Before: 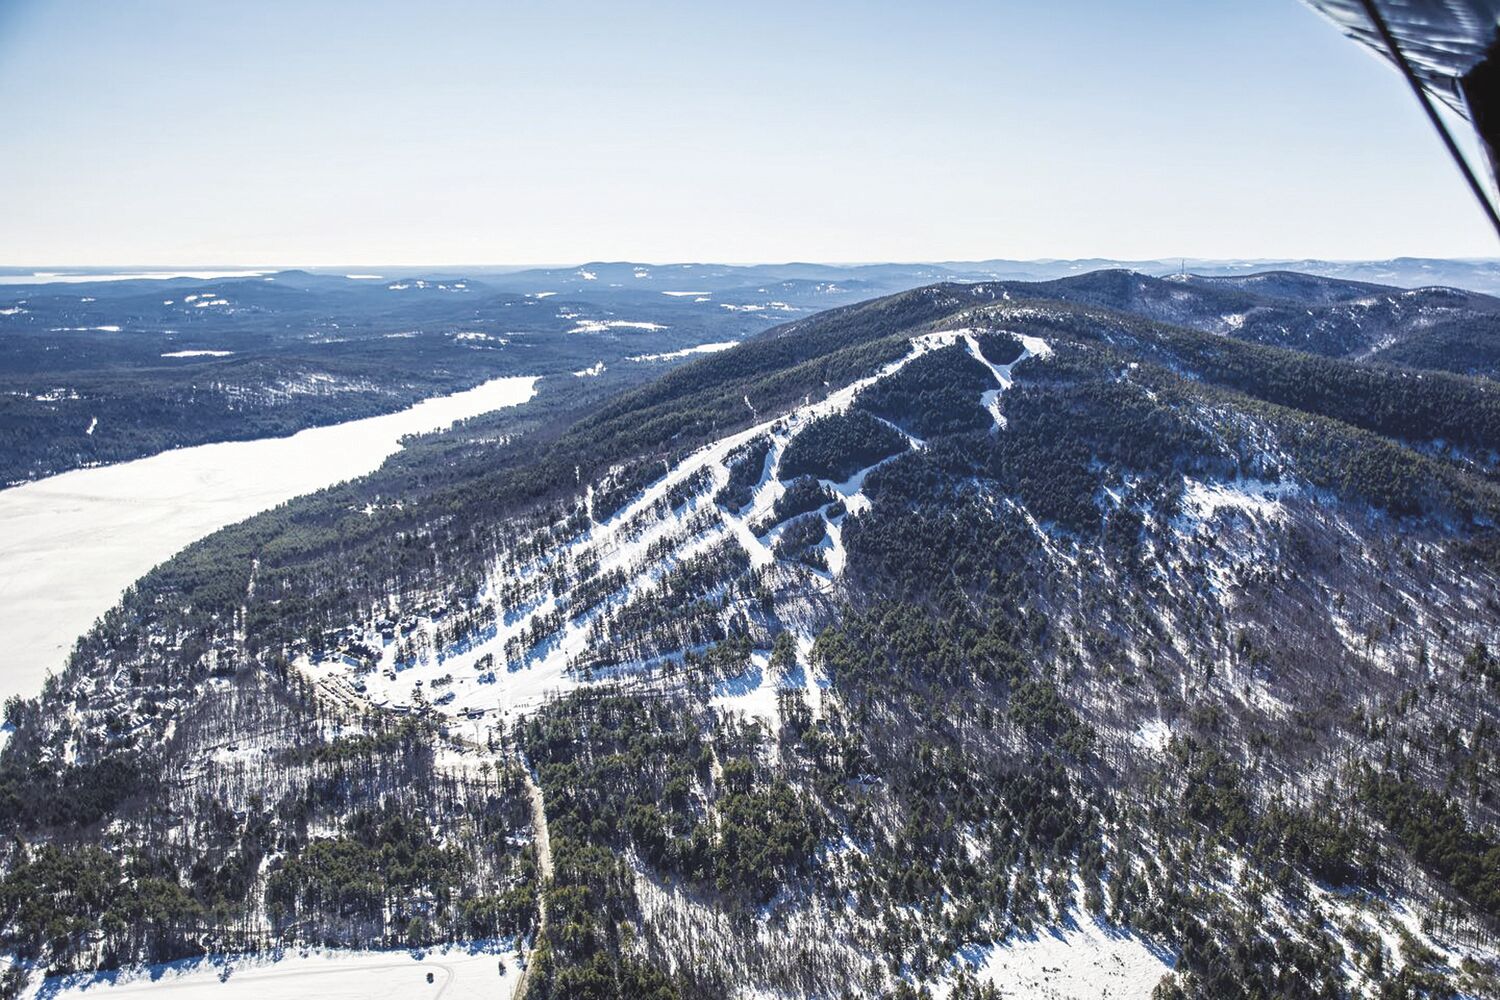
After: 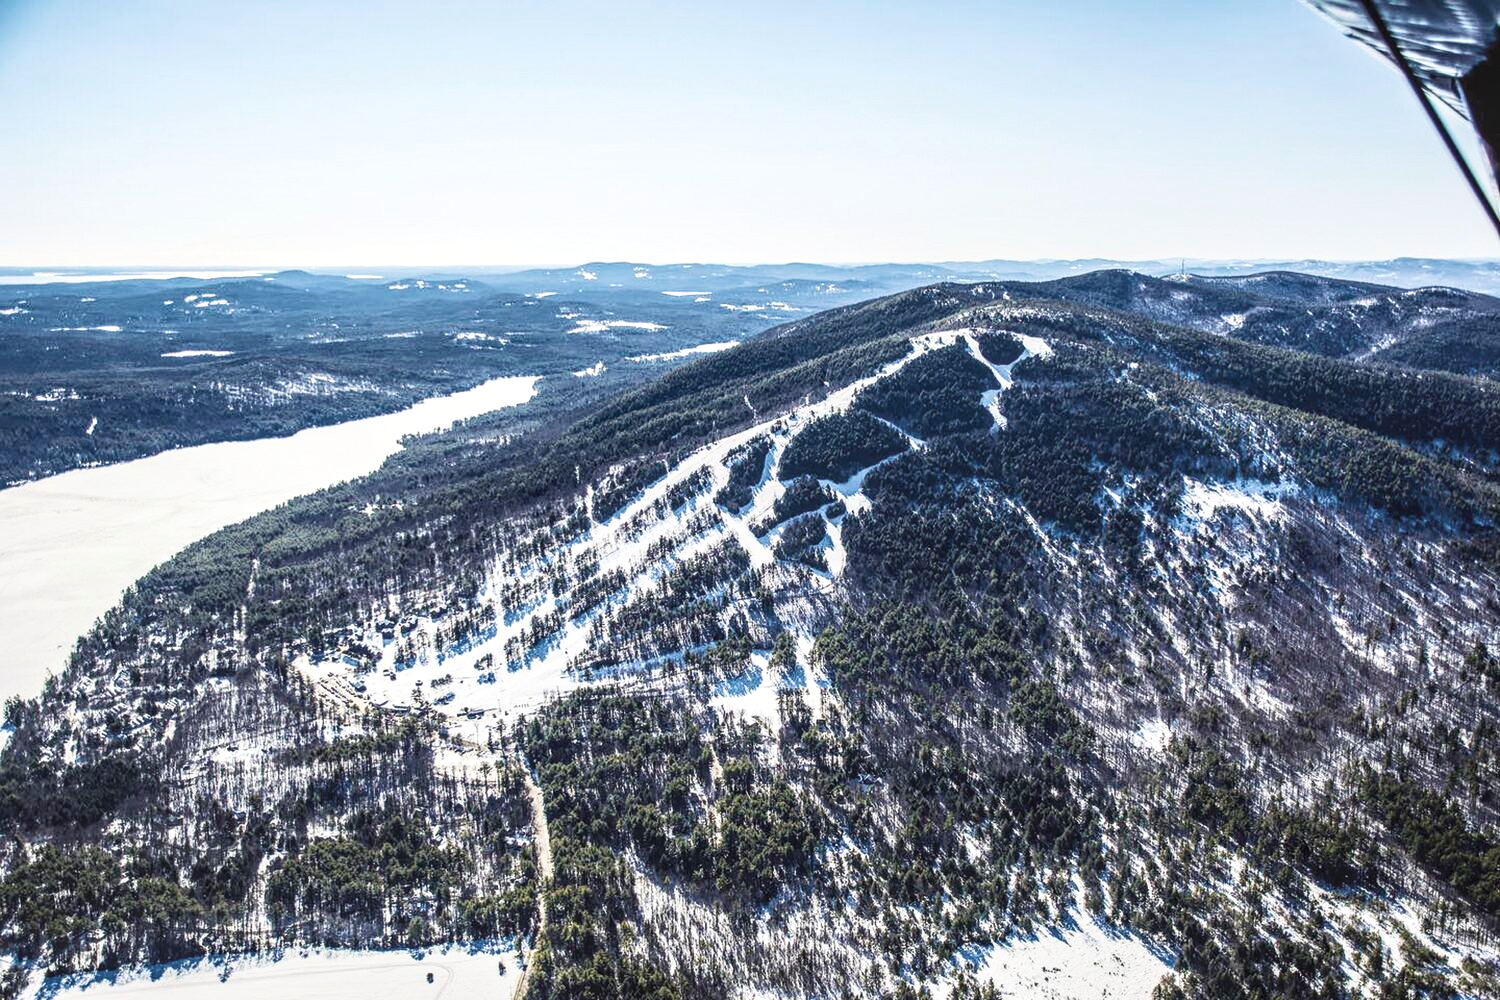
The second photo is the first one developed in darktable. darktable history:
velvia: on, module defaults
color correction: saturation 0.8
local contrast: on, module defaults
contrast brightness saturation: contrast 0.24, brightness 0.09
